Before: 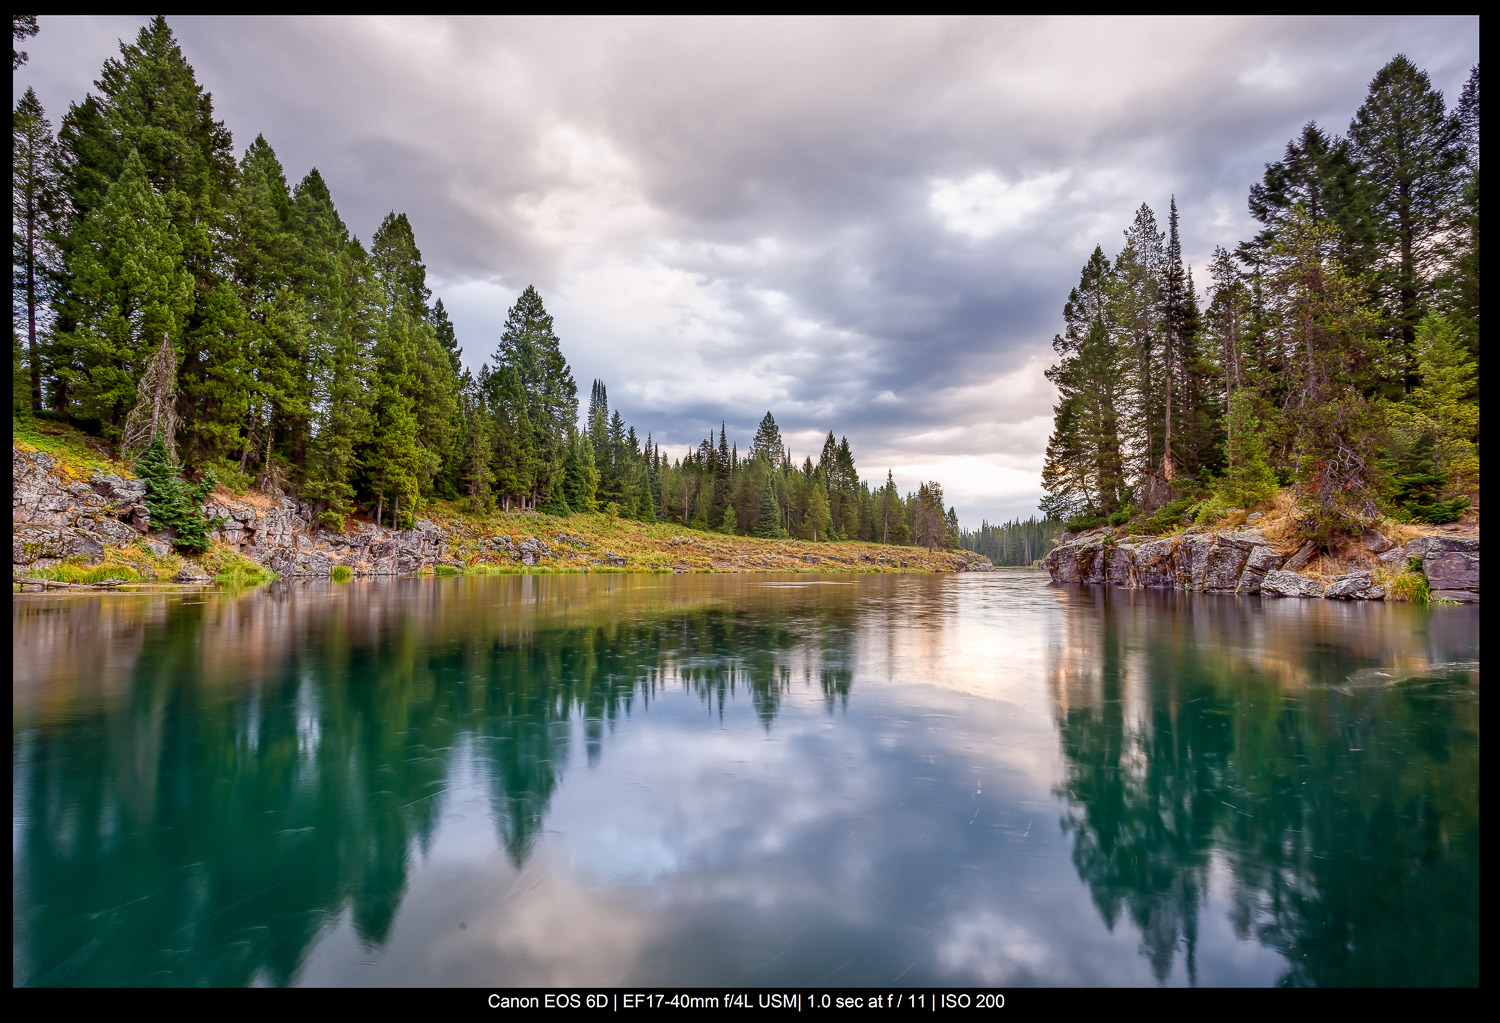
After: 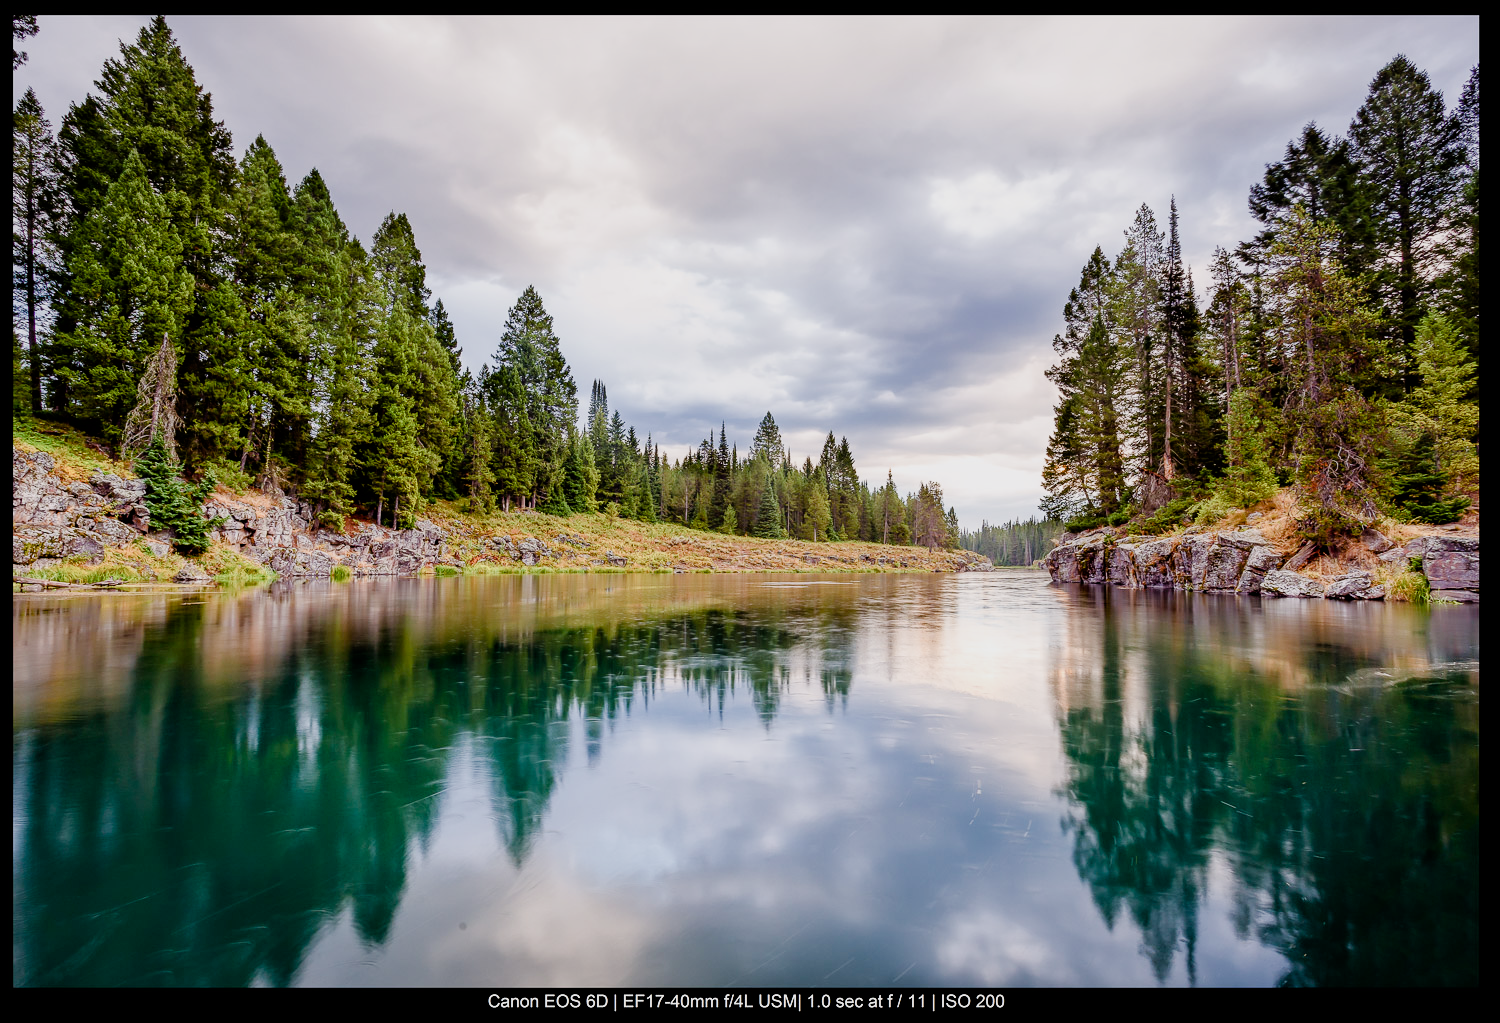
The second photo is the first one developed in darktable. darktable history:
filmic rgb: black relative exposure -7.65 EV, white relative exposure 4.56 EV, hardness 3.61
tone equalizer: -8 EV -0.748 EV, -7 EV -0.679 EV, -6 EV -0.561 EV, -5 EV -0.377 EV, -3 EV 0.396 EV, -2 EV 0.6 EV, -1 EV 0.682 EV, +0 EV 0.72 EV, mask exposure compensation -0.488 EV
color balance rgb: perceptual saturation grading › global saturation 20%, perceptual saturation grading › highlights -49.898%, perceptual saturation grading › shadows 25.355%
